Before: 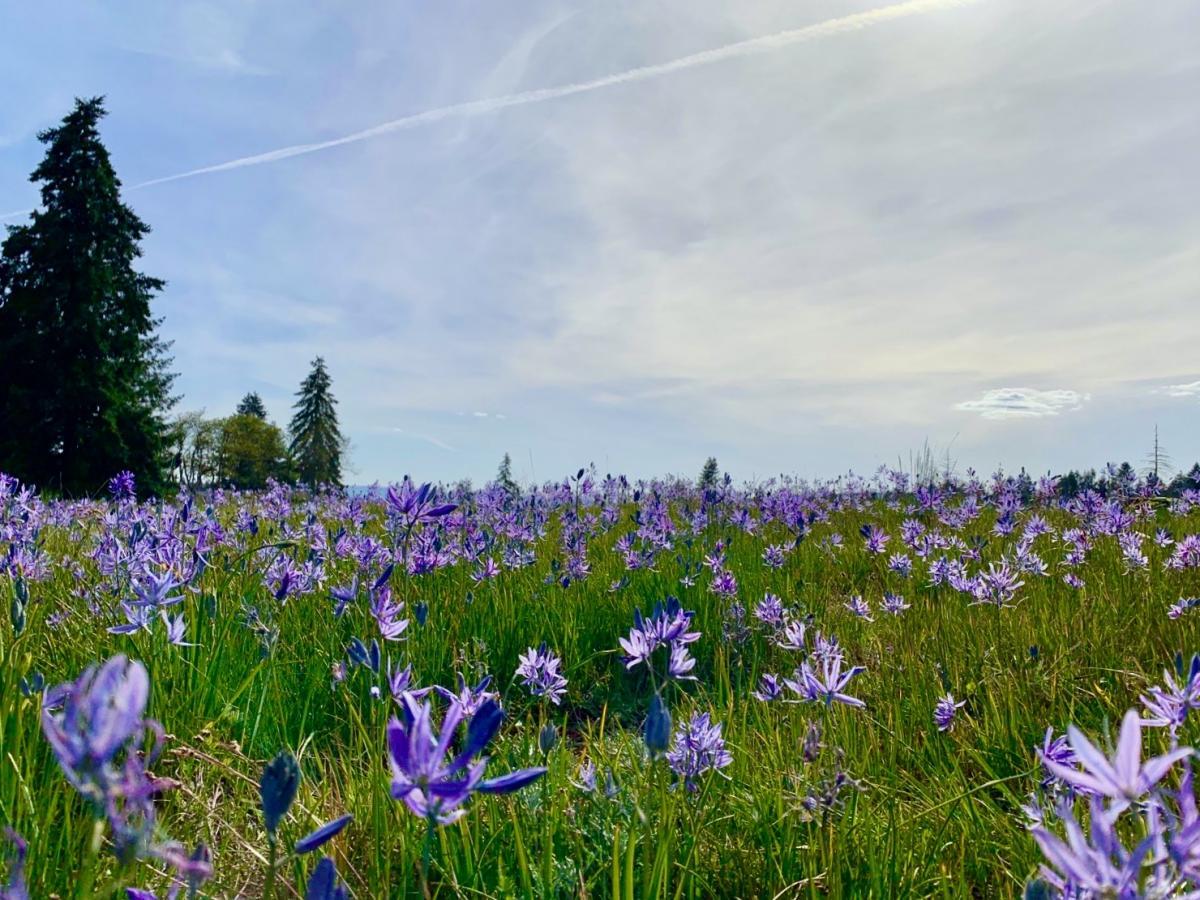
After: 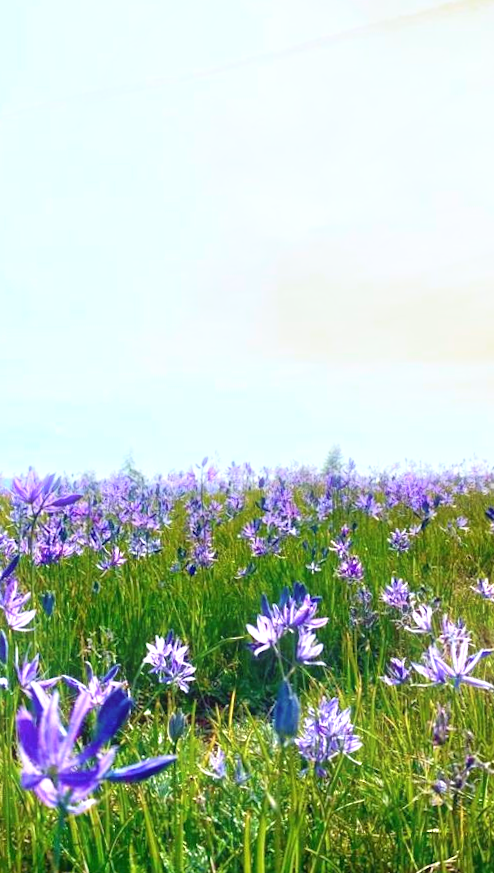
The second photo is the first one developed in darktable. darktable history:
exposure: black level correction 0, exposure 1 EV, compensate highlight preservation false
crop: left 31.229%, right 27.105%
rotate and perspective: rotation -1°, crop left 0.011, crop right 0.989, crop top 0.025, crop bottom 0.975
bloom: size 5%, threshold 95%, strength 15%
tone equalizer: on, module defaults
